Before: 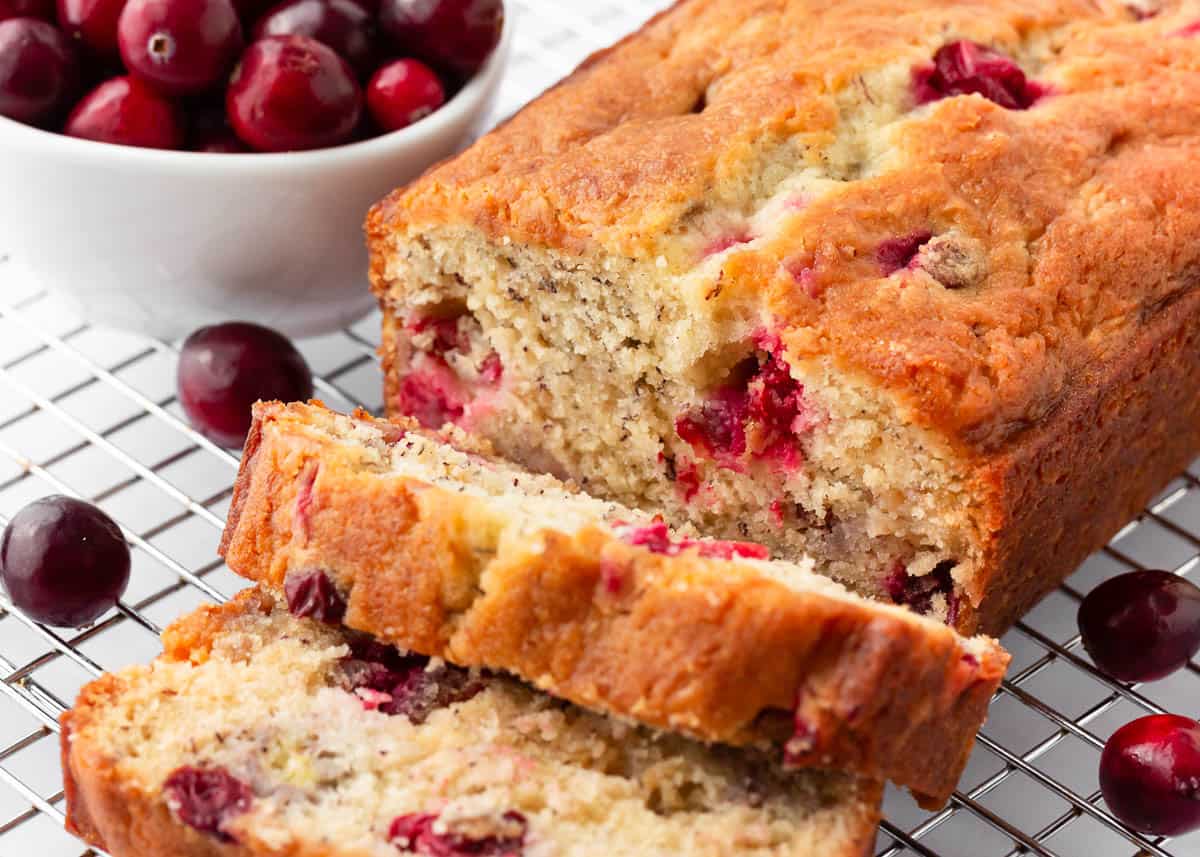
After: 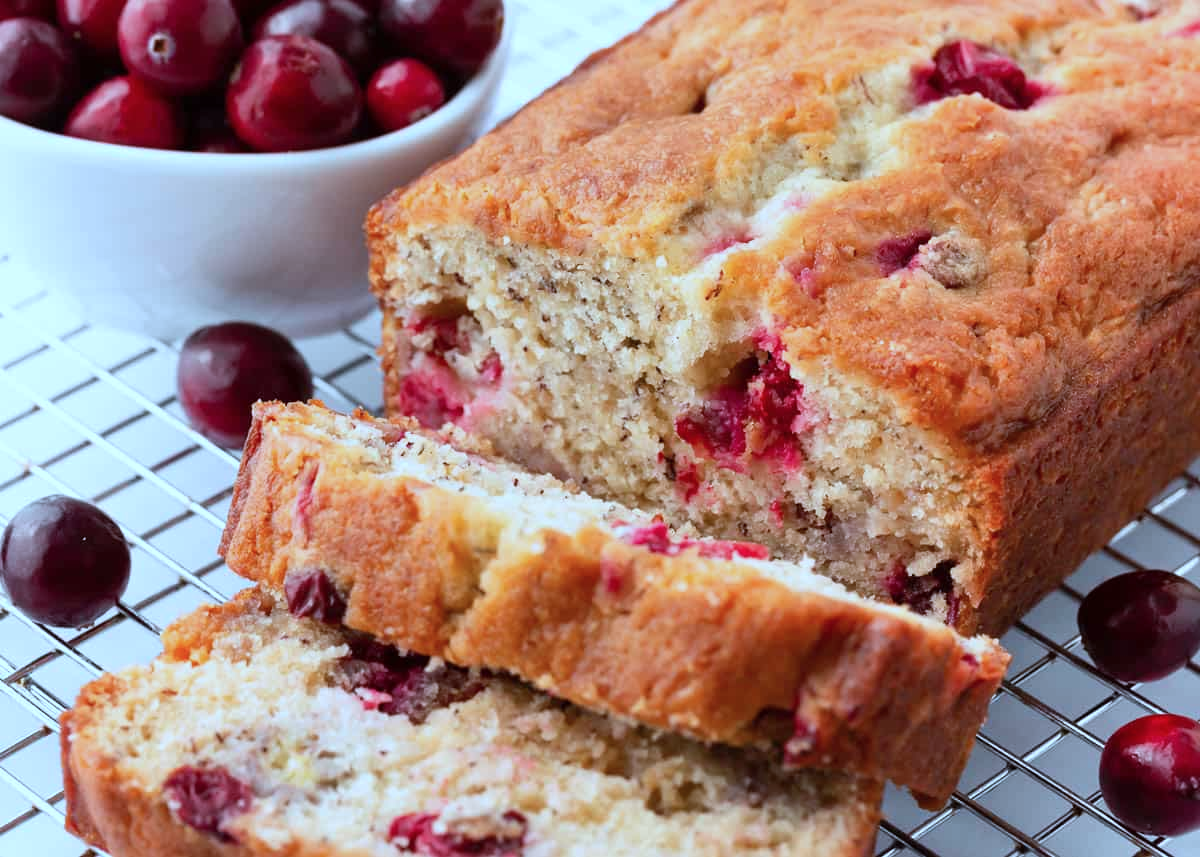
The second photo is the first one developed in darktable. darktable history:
white balance: red 0.925, blue 1.046
color correction: highlights a* -2.24, highlights b* -18.1
